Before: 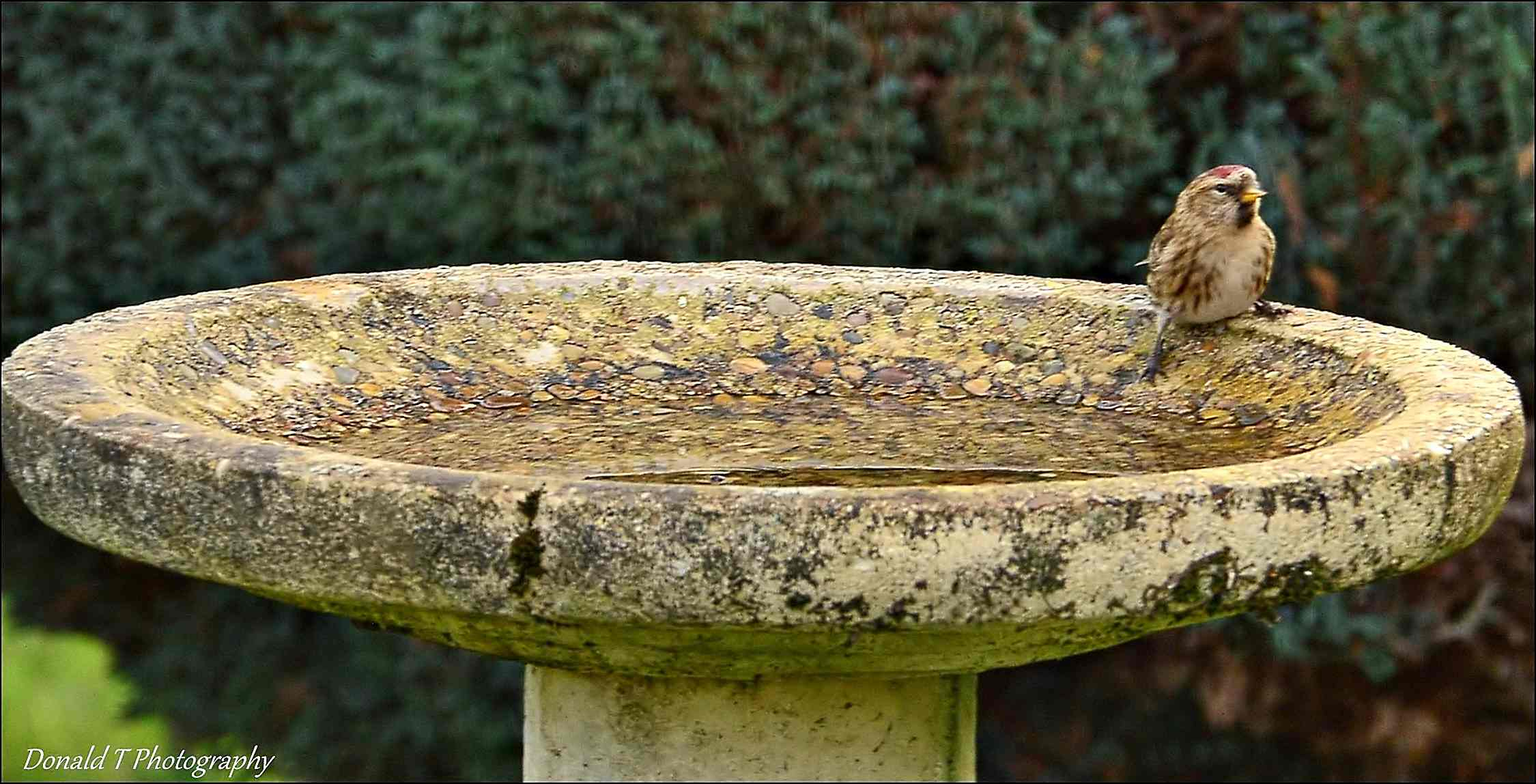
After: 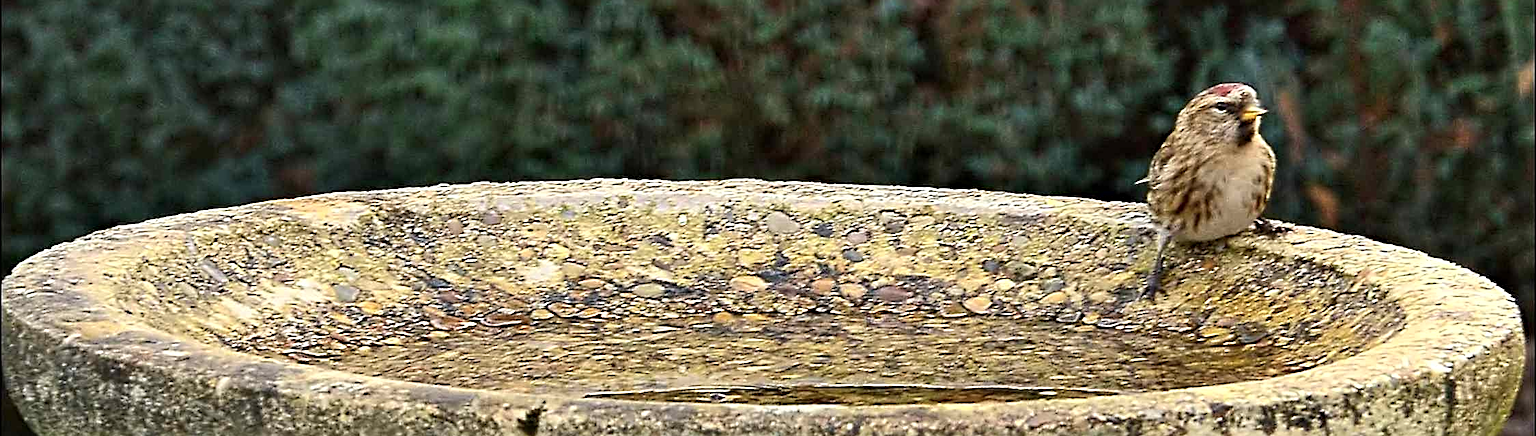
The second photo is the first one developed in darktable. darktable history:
crop and rotate: top 10.522%, bottom 33.675%
color zones: curves: ch0 [(0, 0.558) (0.143, 0.559) (0.286, 0.529) (0.429, 0.505) (0.571, 0.5) (0.714, 0.5) (0.857, 0.5) (1, 0.558)]; ch1 [(0, 0.469) (0.01, 0.469) (0.12, 0.446) (0.248, 0.469) (0.5, 0.5) (0.748, 0.5) (0.99, 0.469) (1, 0.469)]
sharpen: radius 3.971
